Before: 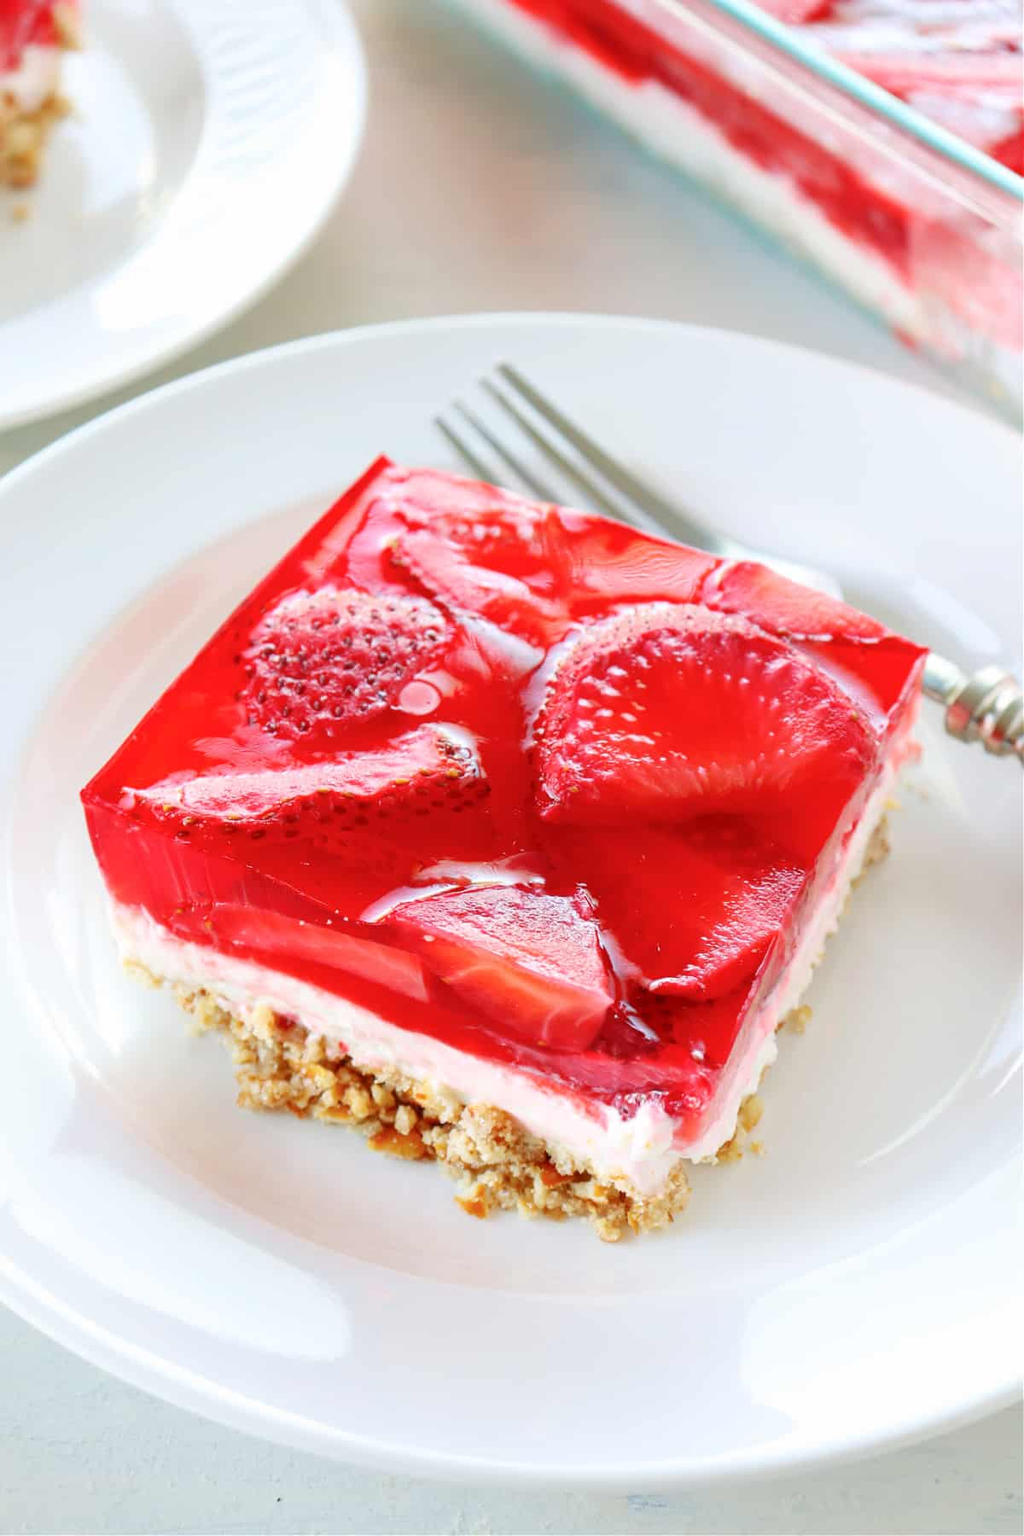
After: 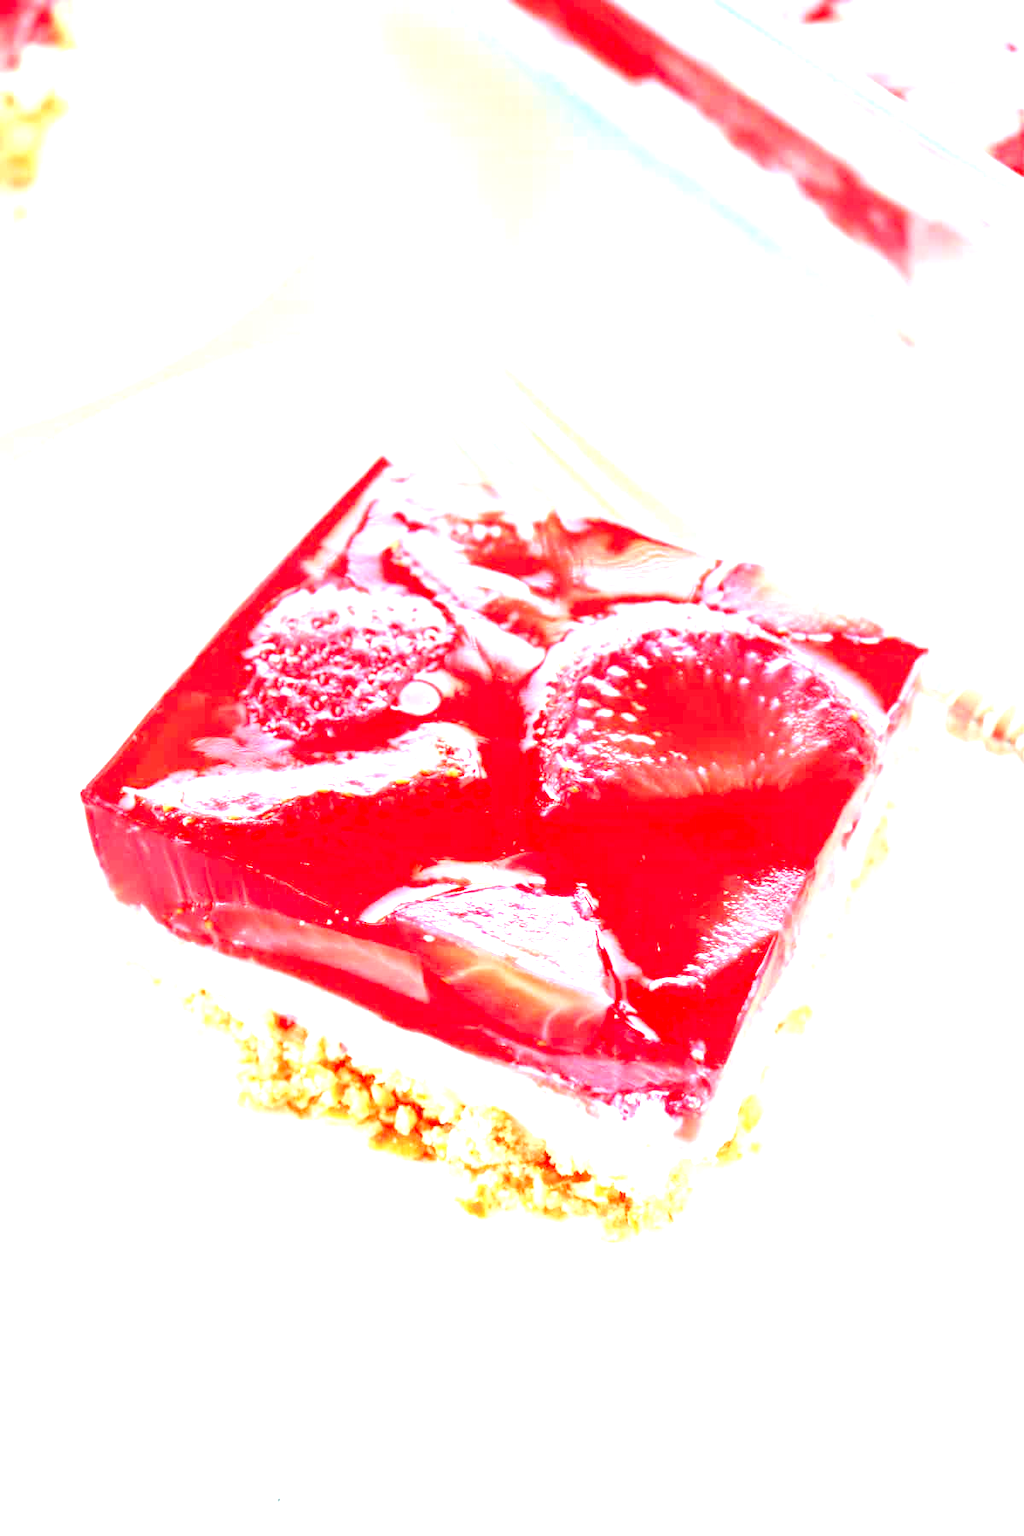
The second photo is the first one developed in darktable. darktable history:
levels: levels [0.008, 0.318, 0.836]
exposure: black level correction 0, exposure 1.2 EV, compensate exposure bias true, compensate highlight preservation false
